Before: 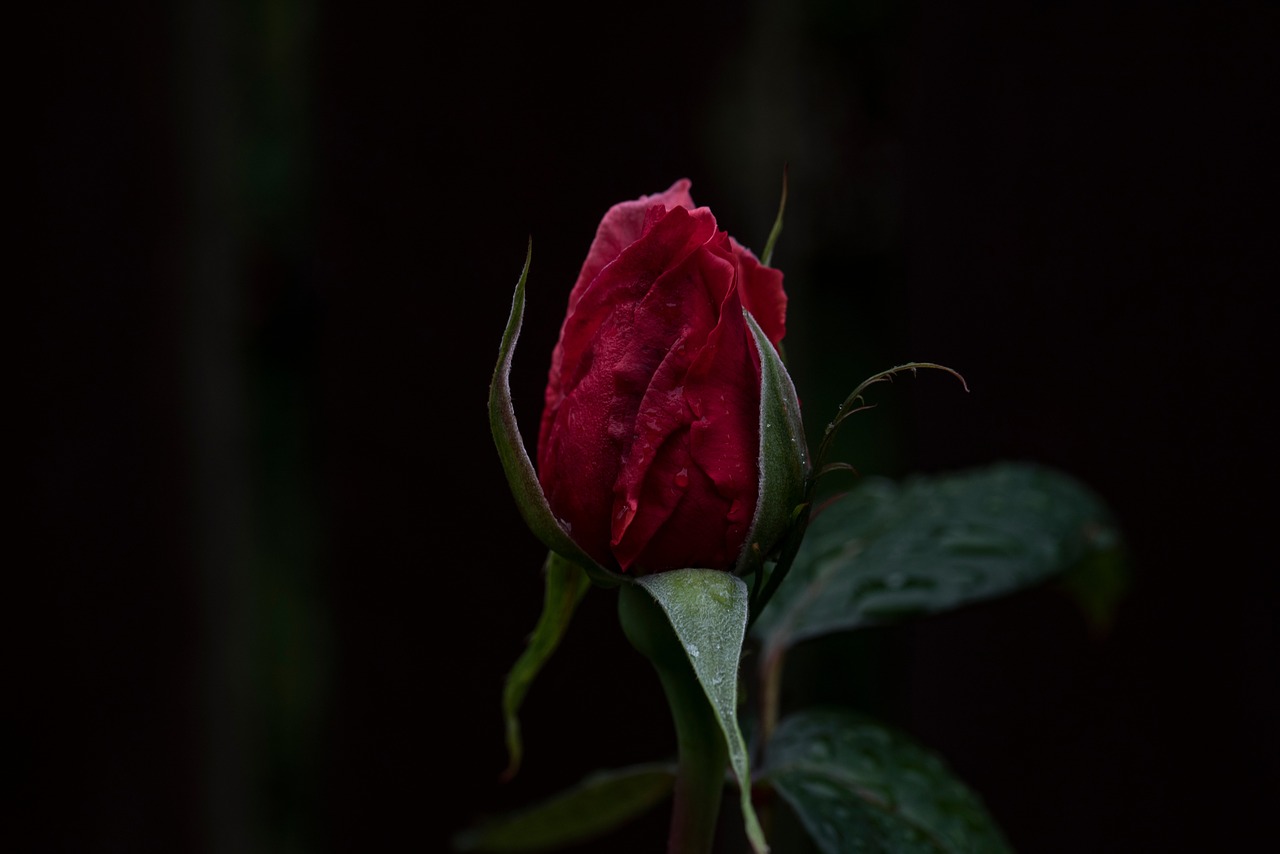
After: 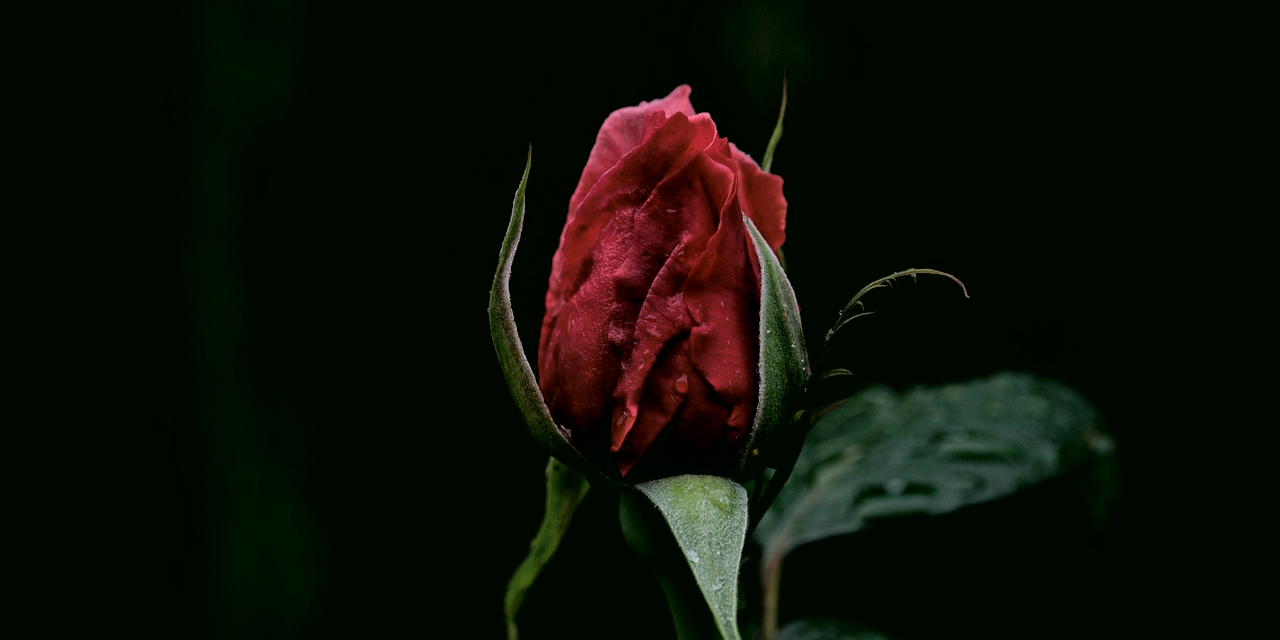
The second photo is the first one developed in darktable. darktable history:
filmic rgb: black relative exposure -7.65 EV, white relative exposure 4.56 EV, hardness 3.61
color correction: highlights a* 4.02, highlights b* 4.98, shadows a* -7.55, shadows b* 4.98
local contrast: mode bilateral grid, contrast 20, coarseness 50, detail 161%, midtone range 0.2
exposure: exposure 0.669 EV, compensate highlight preservation false
crop: top 11.038%, bottom 13.962%
